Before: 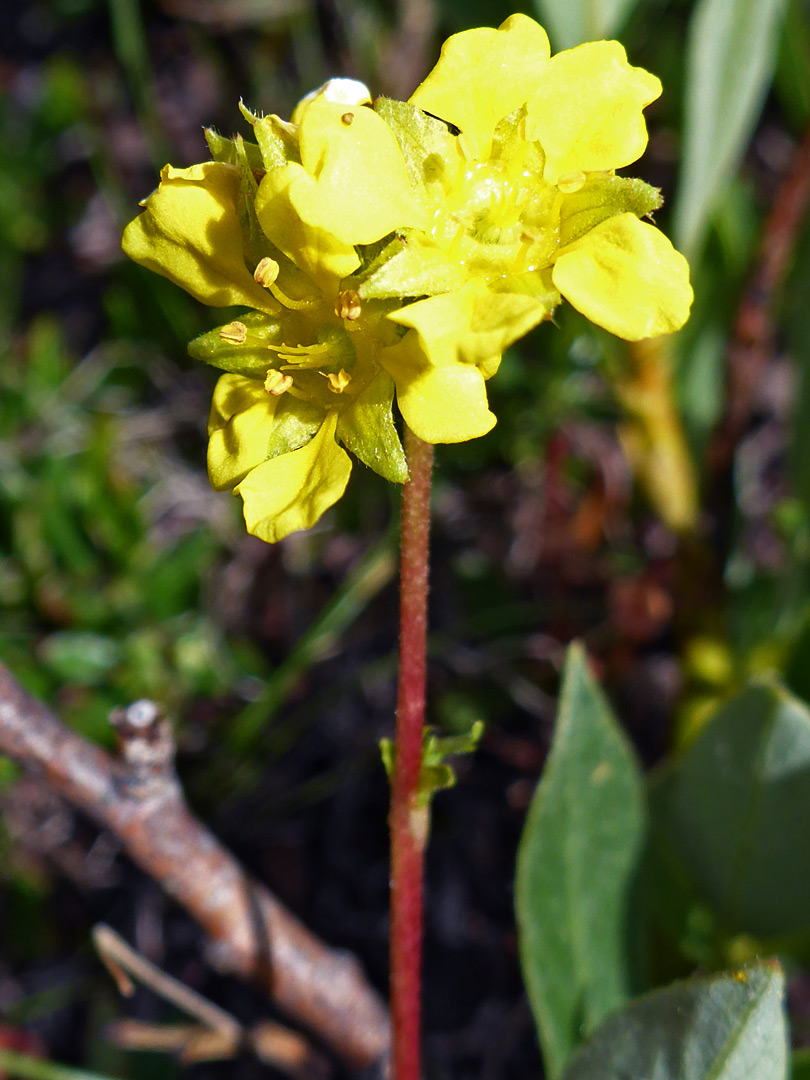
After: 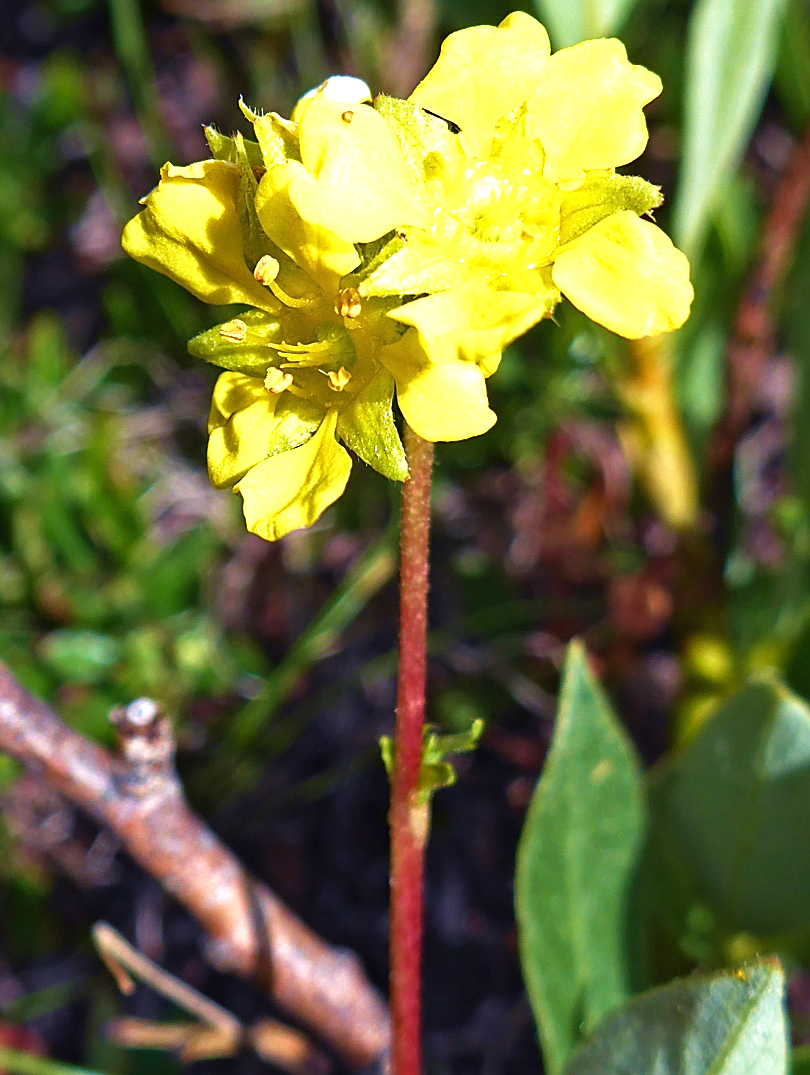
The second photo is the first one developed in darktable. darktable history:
local contrast: mode bilateral grid, contrast 100, coarseness 99, detail 89%, midtone range 0.2
exposure: black level correction 0, exposure 0.692 EV, compensate highlight preservation false
crop: top 0.199%, bottom 0.196%
velvia: strength 39.23%
sharpen: on, module defaults
